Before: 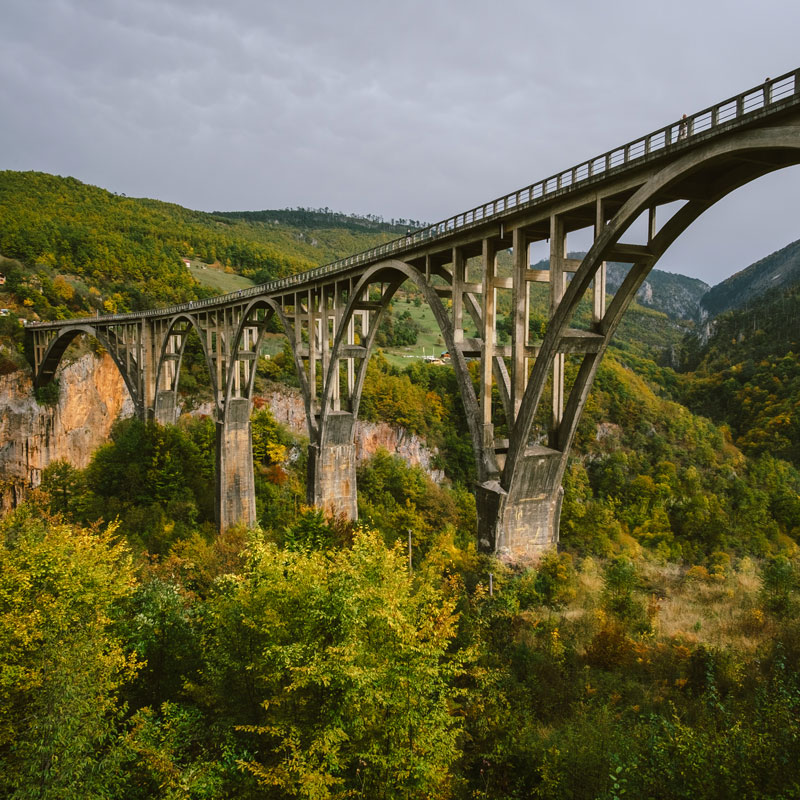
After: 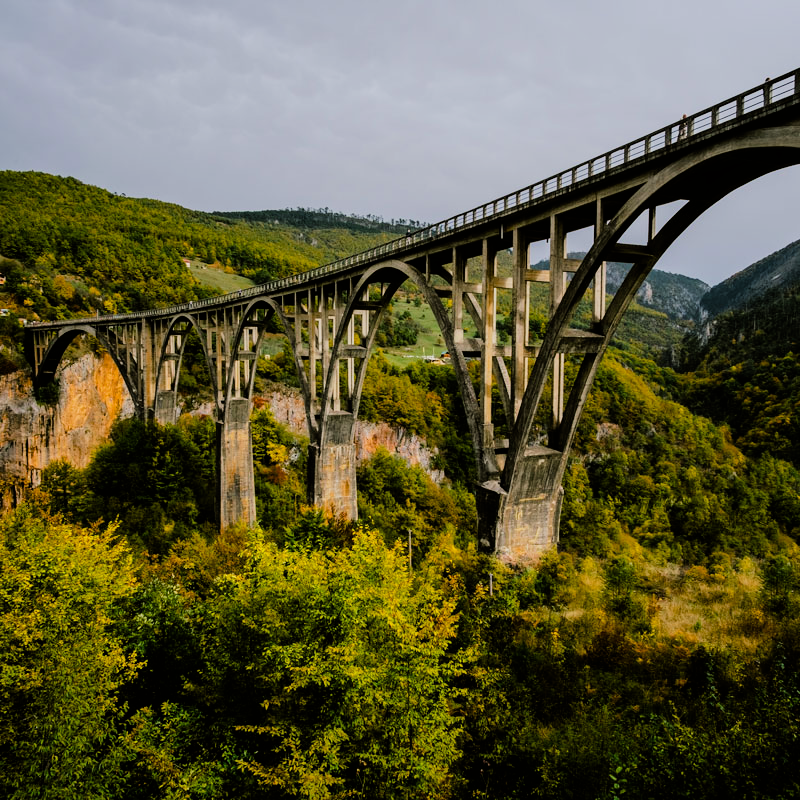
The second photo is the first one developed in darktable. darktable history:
color balance rgb: perceptual saturation grading › global saturation 25%, global vibrance 10%
filmic rgb: black relative exposure -5 EV, hardness 2.88, contrast 1.3, highlights saturation mix -30%
